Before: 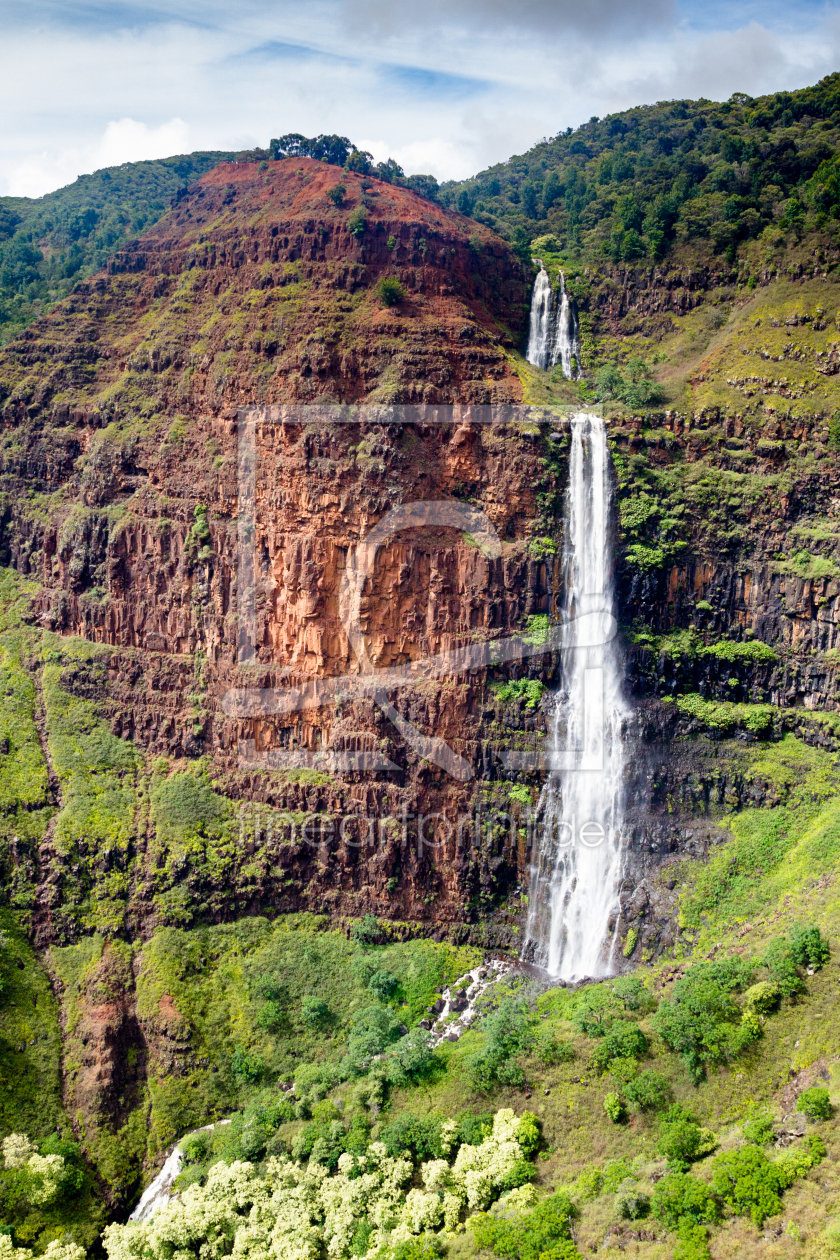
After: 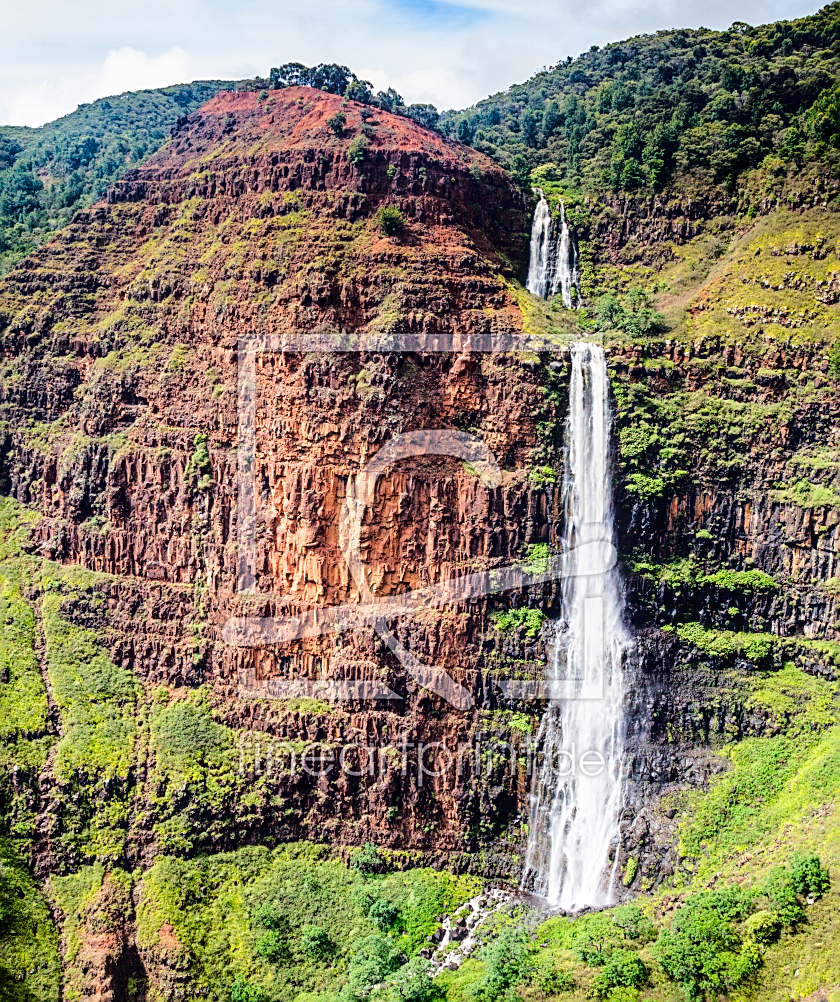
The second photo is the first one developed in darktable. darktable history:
crop and rotate: top 5.669%, bottom 14.777%
sharpen: amount 0.737
local contrast: on, module defaults
tone curve: curves: ch0 [(0, 0) (0.003, 0.002) (0.011, 0.007) (0.025, 0.014) (0.044, 0.023) (0.069, 0.033) (0.1, 0.052) (0.136, 0.081) (0.177, 0.134) (0.224, 0.205) (0.277, 0.296) (0.335, 0.401) (0.399, 0.501) (0.468, 0.589) (0.543, 0.658) (0.623, 0.738) (0.709, 0.804) (0.801, 0.871) (0.898, 0.93) (1, 1)], color space Lab, linked channels, preserve colors none
